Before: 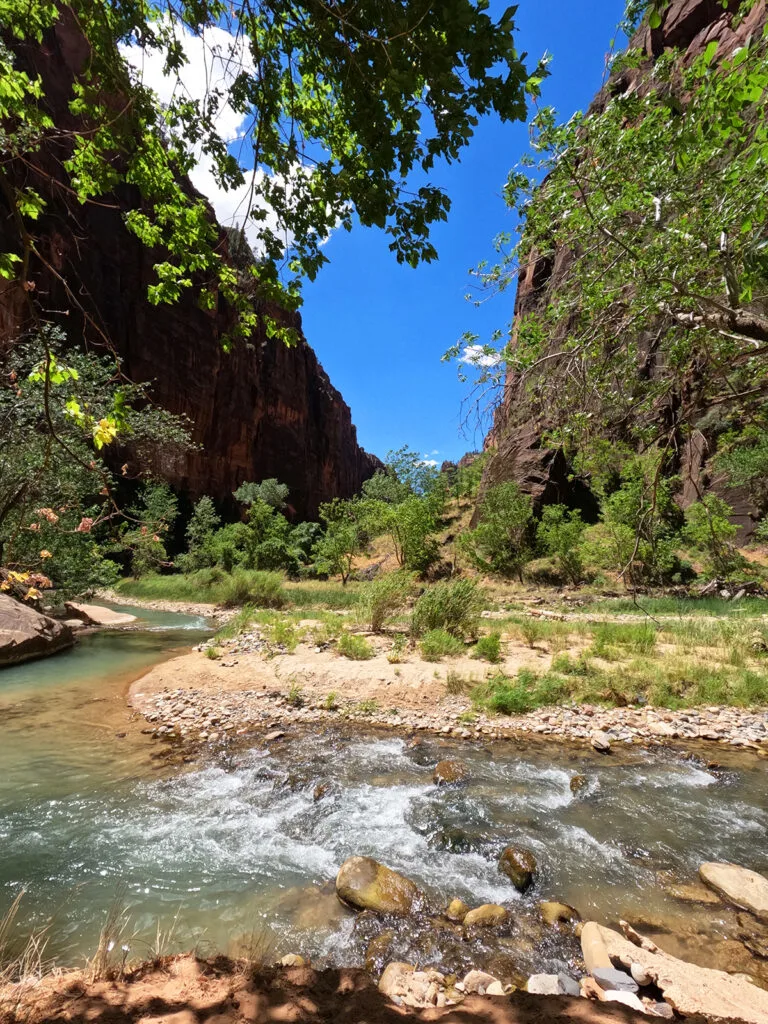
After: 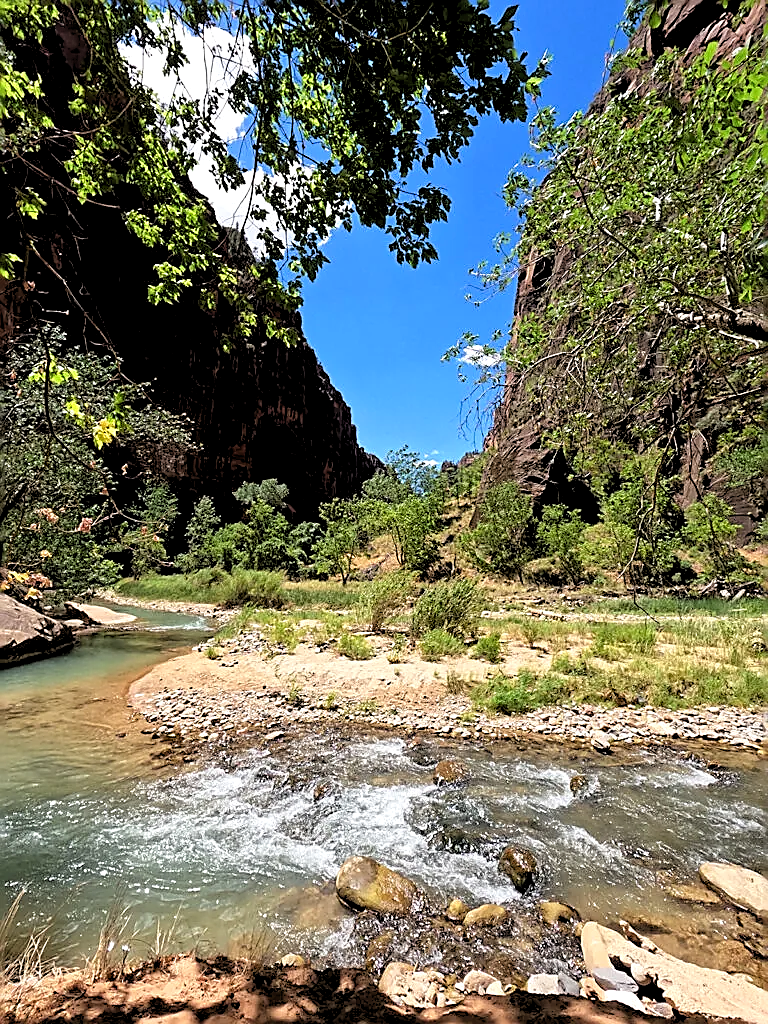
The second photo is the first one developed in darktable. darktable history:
rgb levels: levels [[0.013, 0.434, 0.89], [0, 0.5, 1], [0, 0.5, 1]]
sharpen: radius 1.685, amount 1.294
